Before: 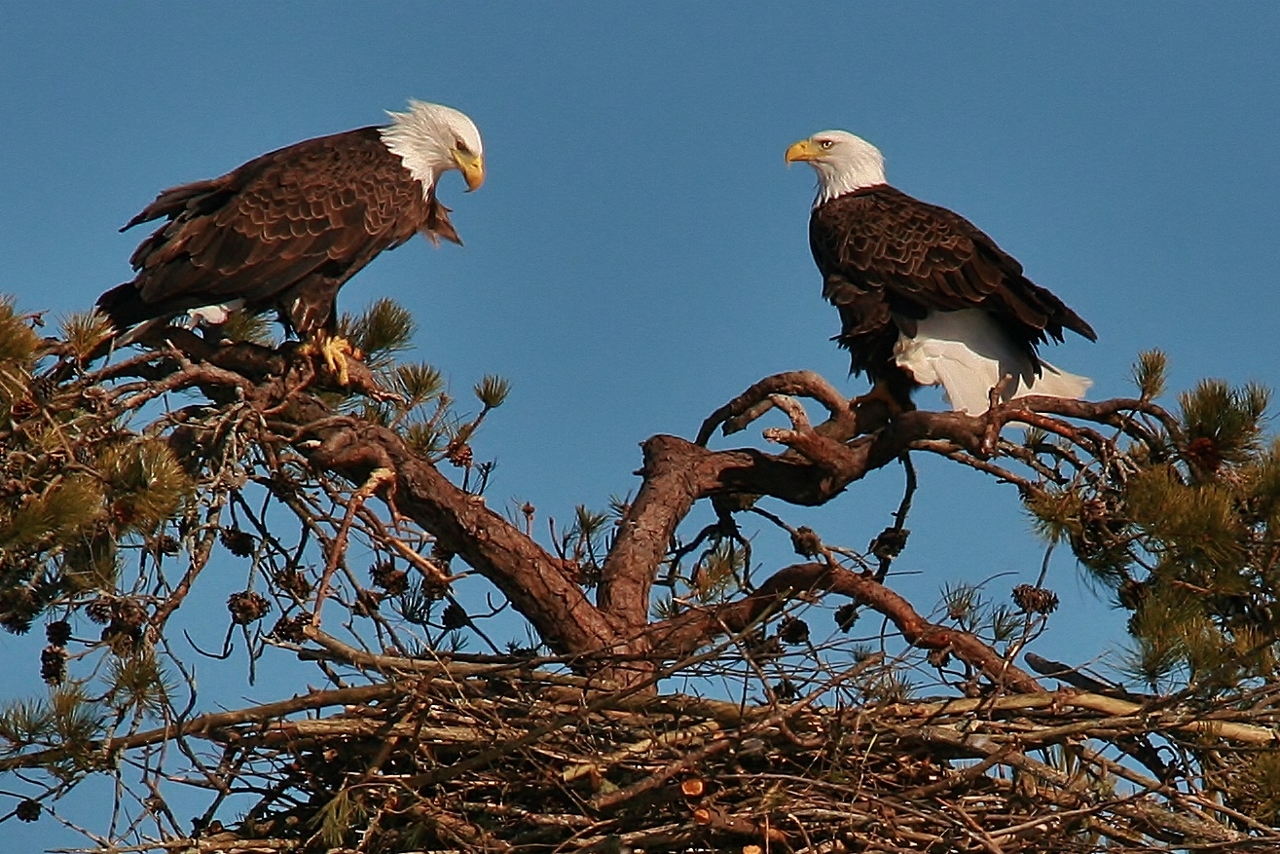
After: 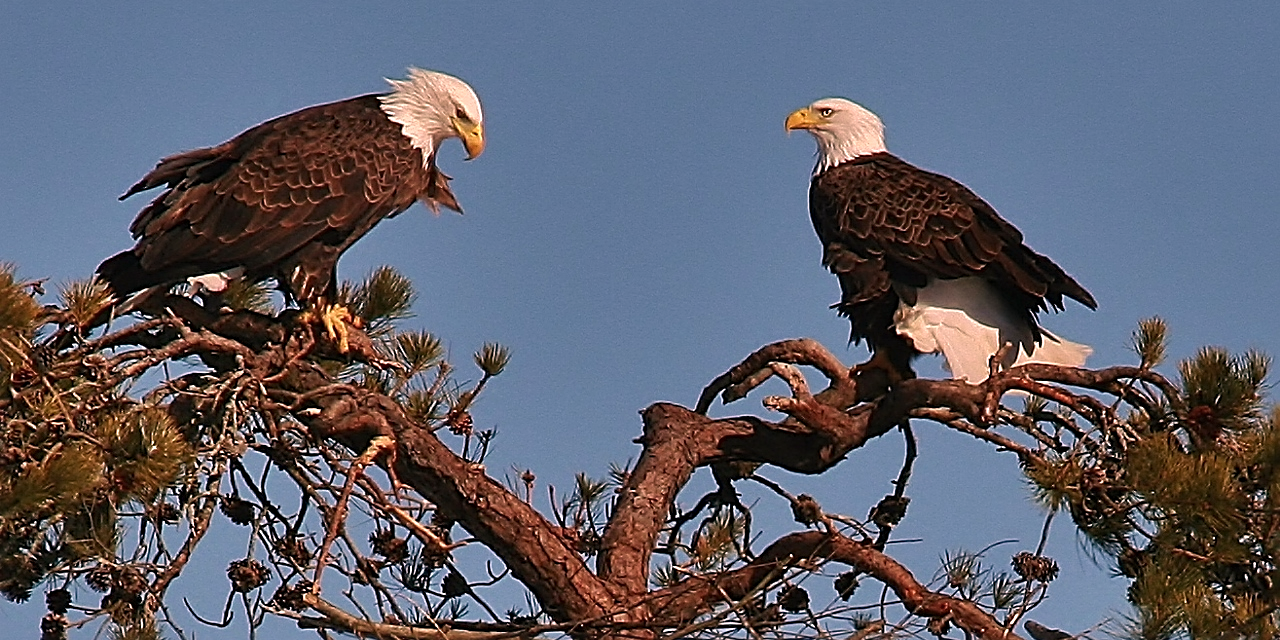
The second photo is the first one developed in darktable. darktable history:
exposure: black level correction -0.001, exposure 0.08 EV, compensate highlight preservation false
sharpen: radius 2.531, amount 0.628
color correction: highlights a* 14.52, highlights b* 4.84
crop: top 3.857%, bottom 21.132%
